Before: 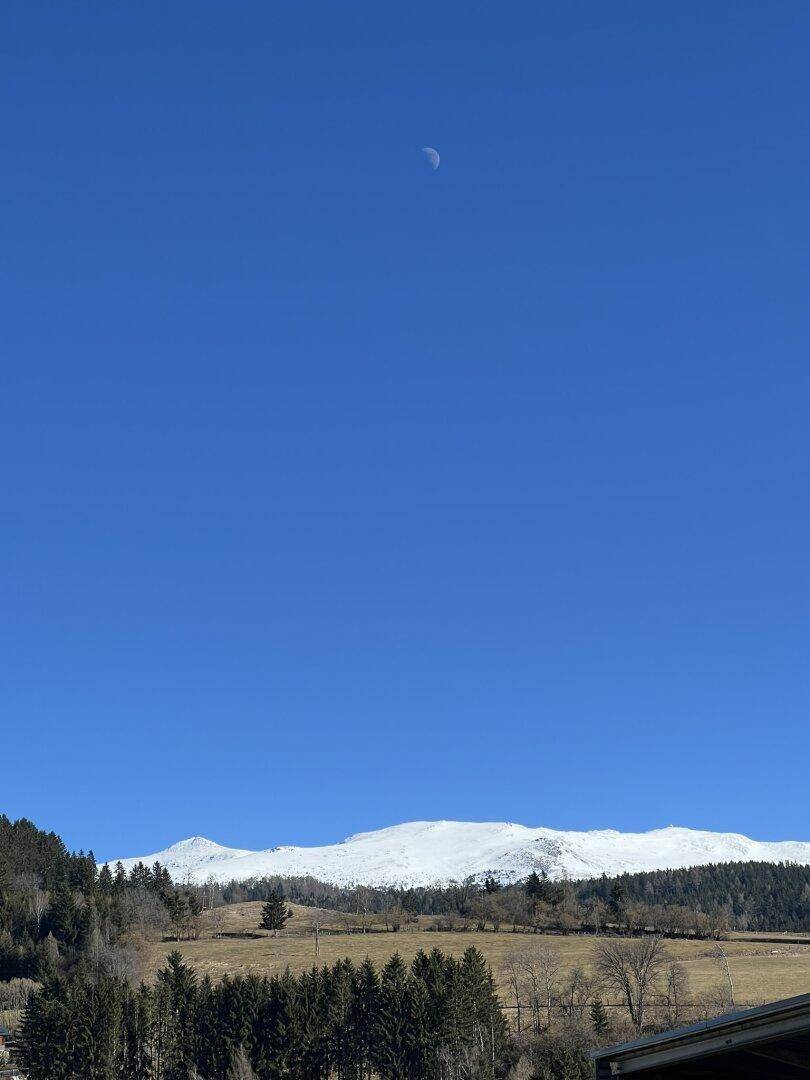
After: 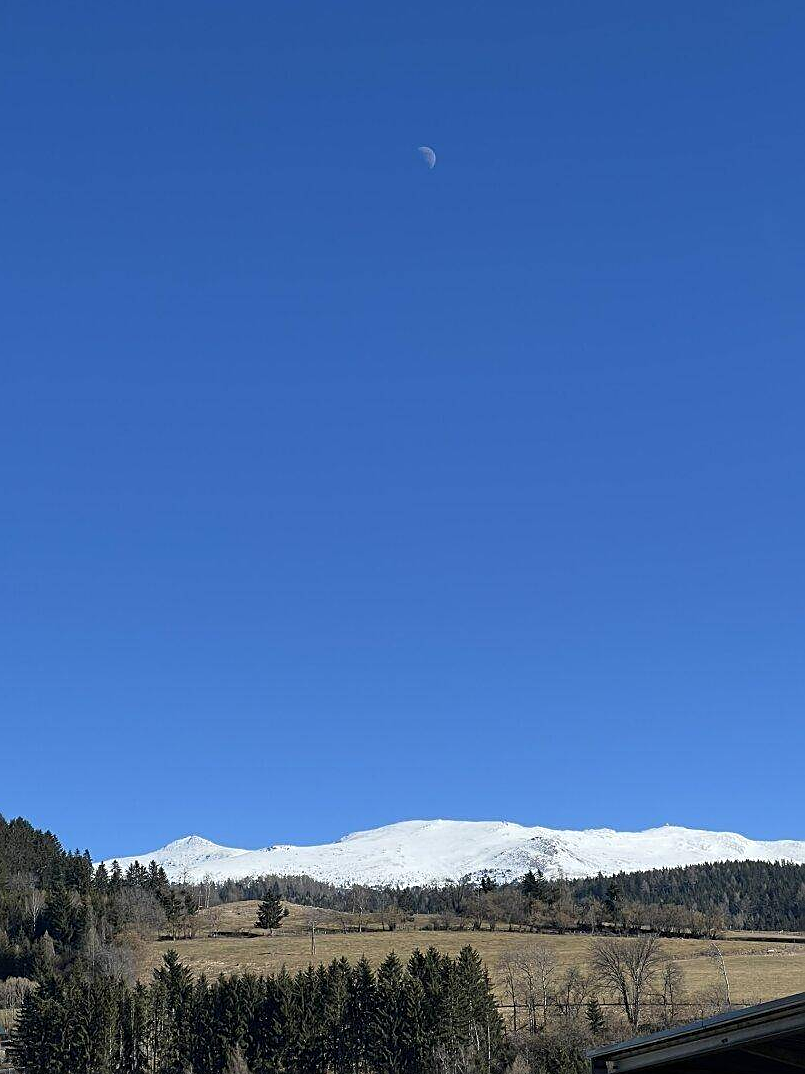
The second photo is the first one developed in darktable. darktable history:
crop and rotate: left 0.614%, top 0.179%, bottom 0.309%
sharpen: on, module defaults
